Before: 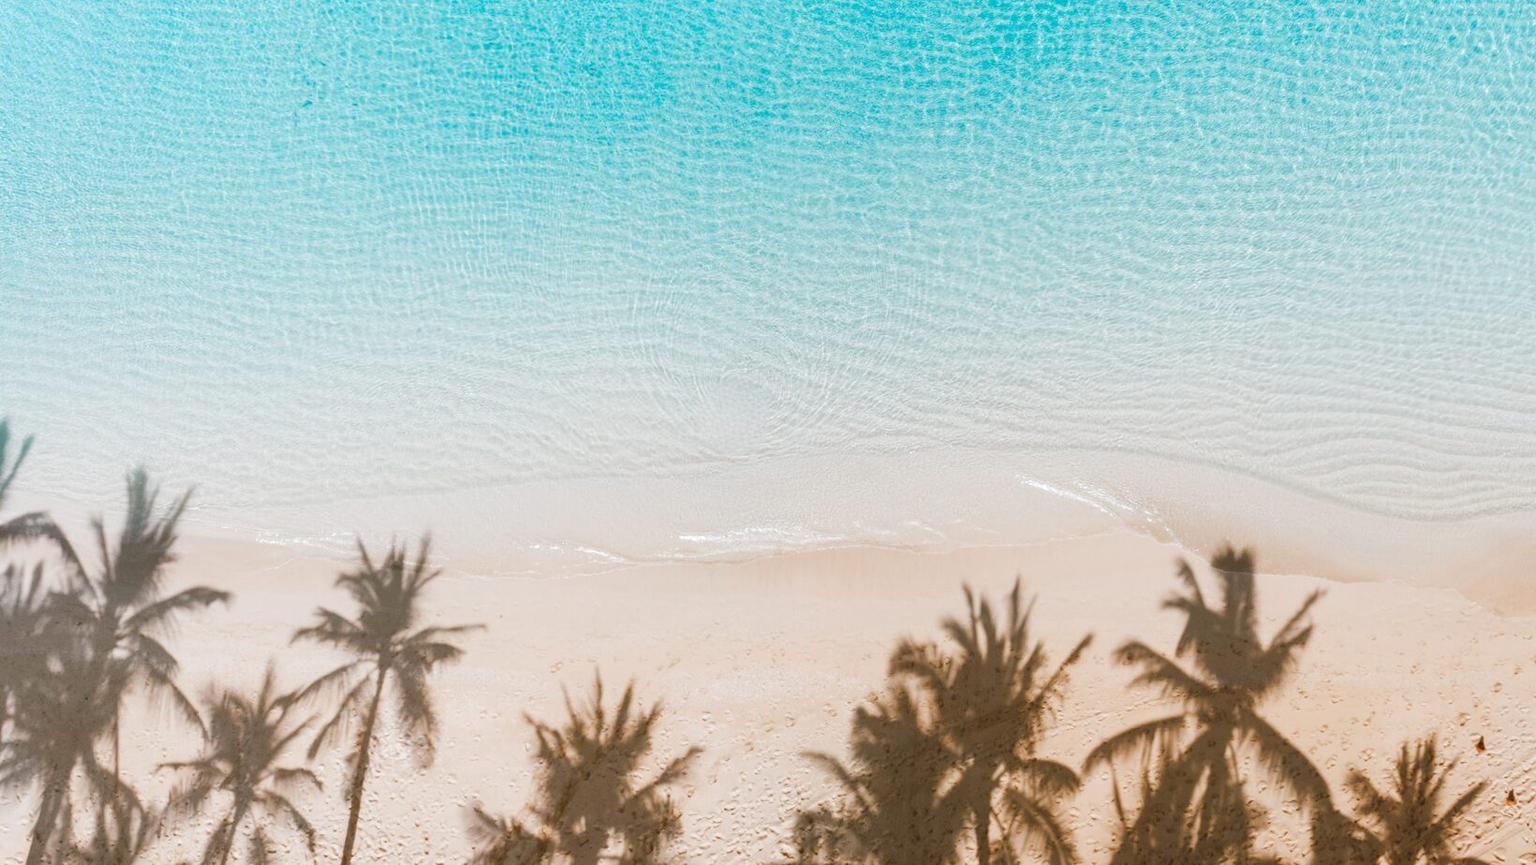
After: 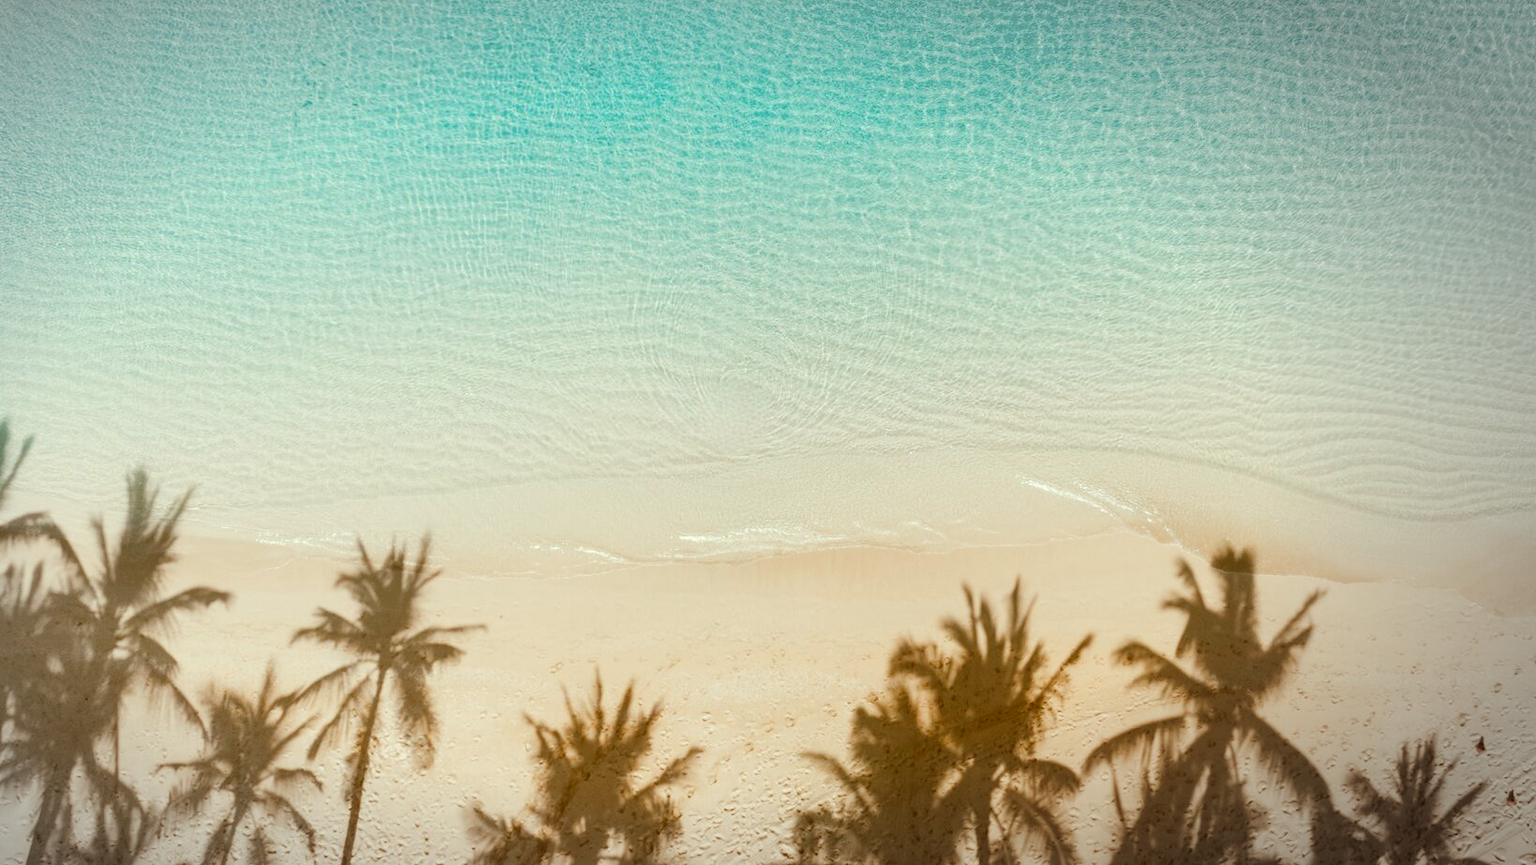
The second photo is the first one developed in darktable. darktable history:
color correction: highlights a* -5.52, highlights b* 9.8, shadows a* 9.22, shadows b* 24.14
vignetting: center (-0.15, 0.019), automatic ratio true
